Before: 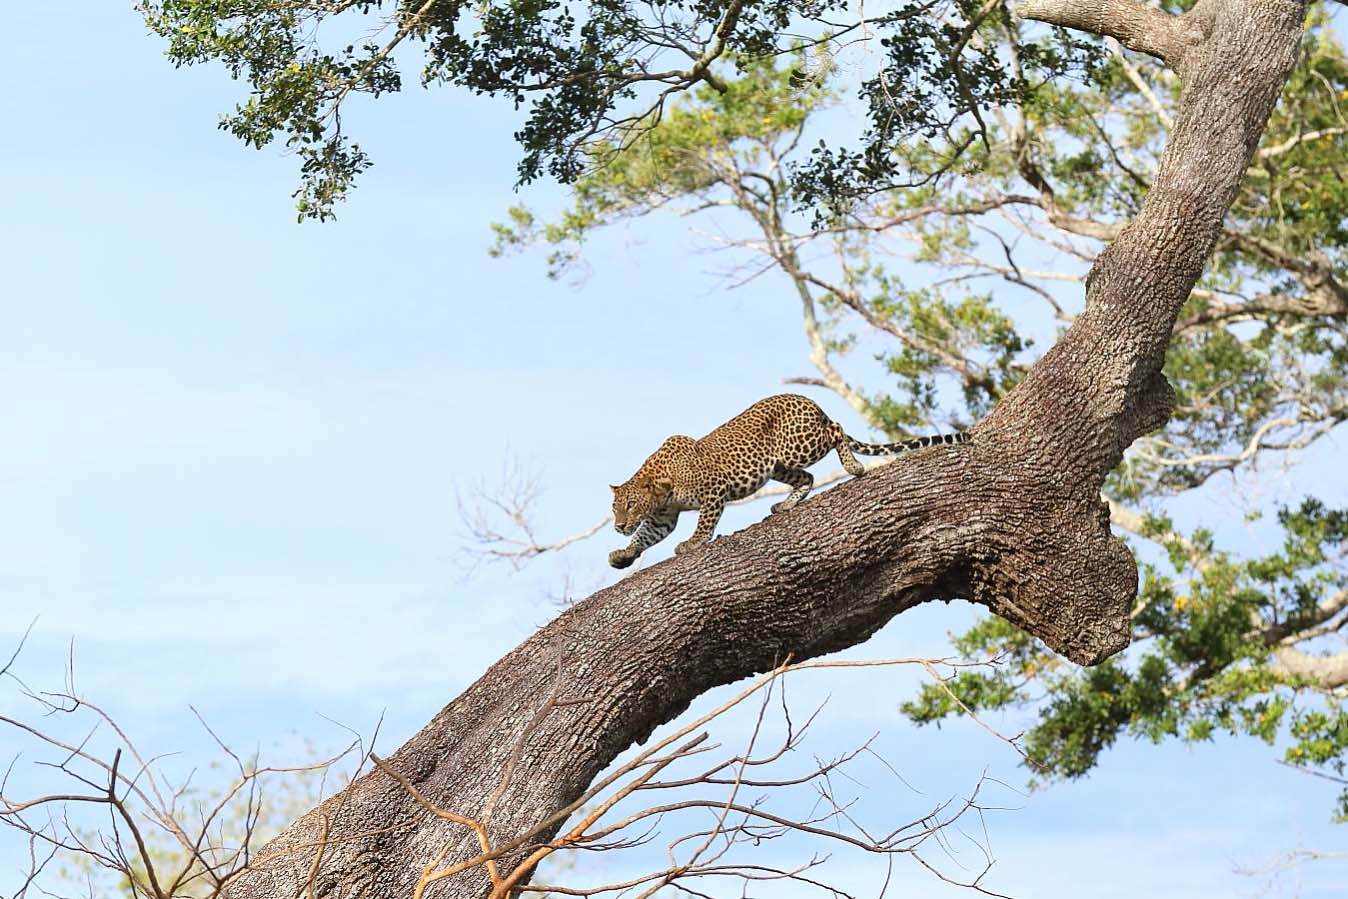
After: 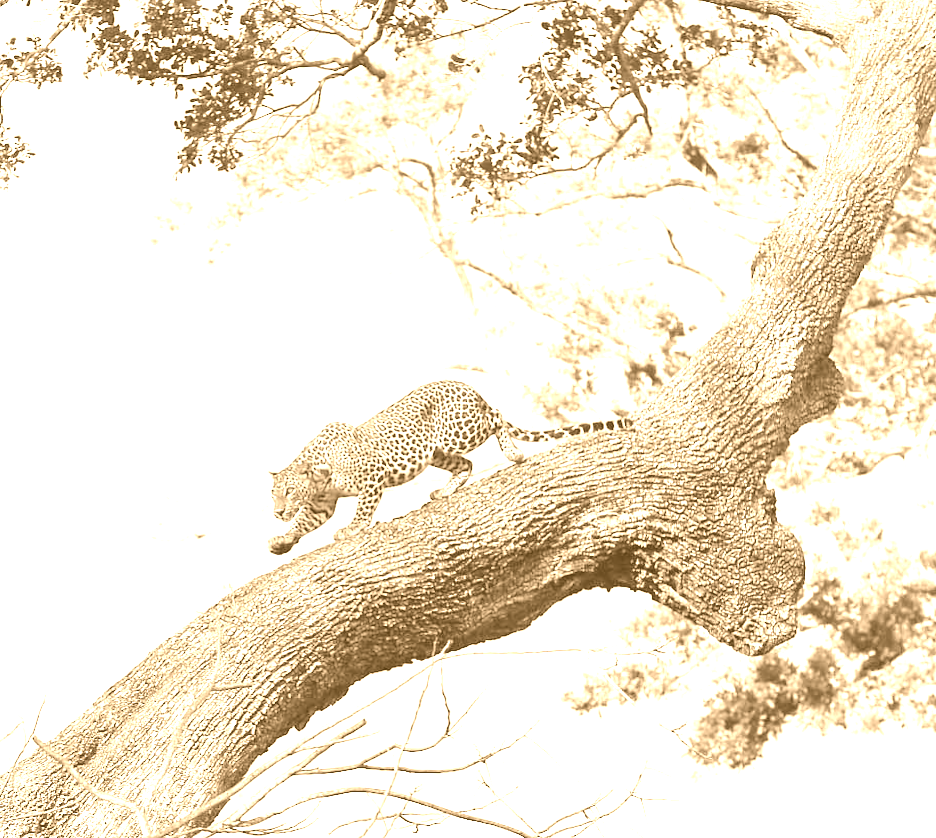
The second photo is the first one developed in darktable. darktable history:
rotate and perspective: lens shift (horizontal) -0.055, automatic cropping off
colorize: hue 28.8°, source mix 100%
crop and rotate: left 24.034%, top 2.838%, right 6.406%, bottom 6.299%
color balance rgb: perceptual saturation grading › global saturation 20%, perceptual saturation grading › highlights -50%, perceptual saturation grading › shadows 30%, perceptual brilliance grading › global brilliance 10%, perceptual brilliance grading › shadows 15%
exposure: exposure 0.426 EV, compensate highlight preservation false
